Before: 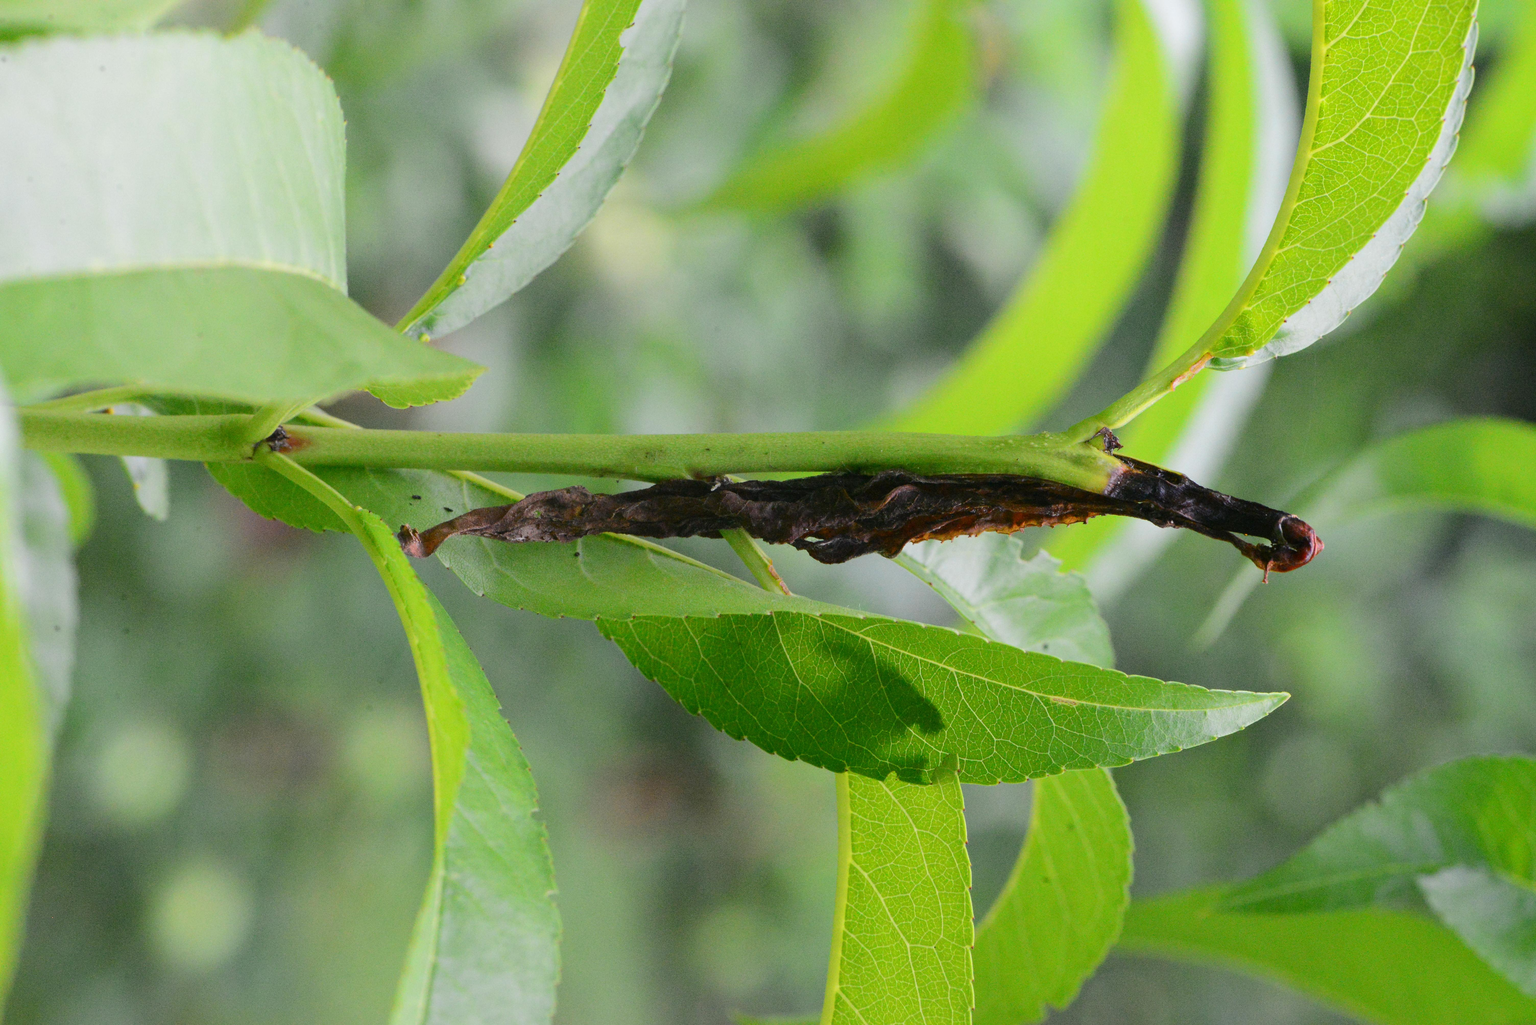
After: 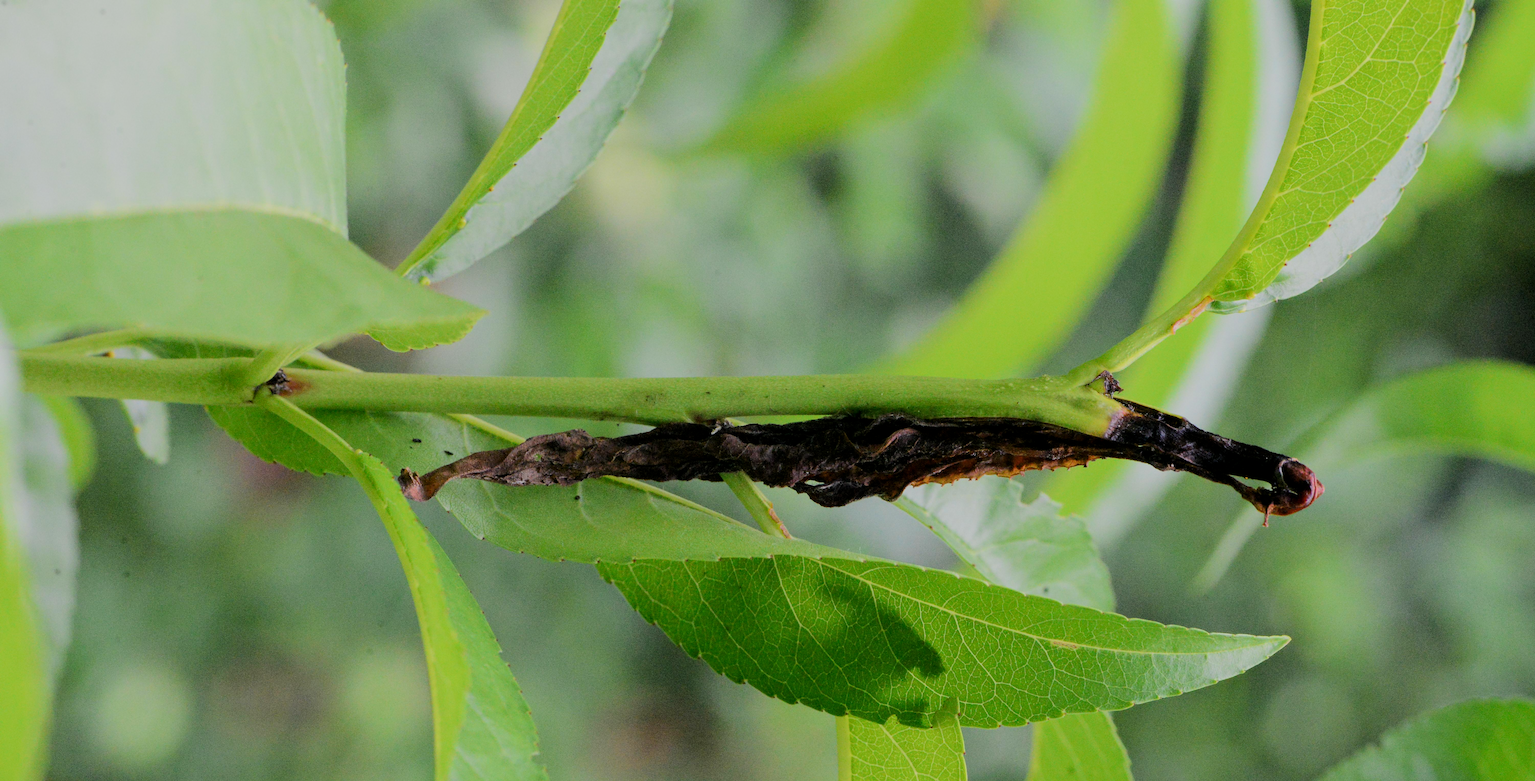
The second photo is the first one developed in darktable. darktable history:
velvia: on, module defaults
local contrast: highlights 102%, shadows 100%, detail 119%, midtone range 0.2
crop: top 5.602%, bottom 18.211%
filmic rgb: black relative exposure -7.09 EV, white relative exposure 5.35 EV, threshold 5.95 EV, hardness 3.02, enable highlight reconstruction true
